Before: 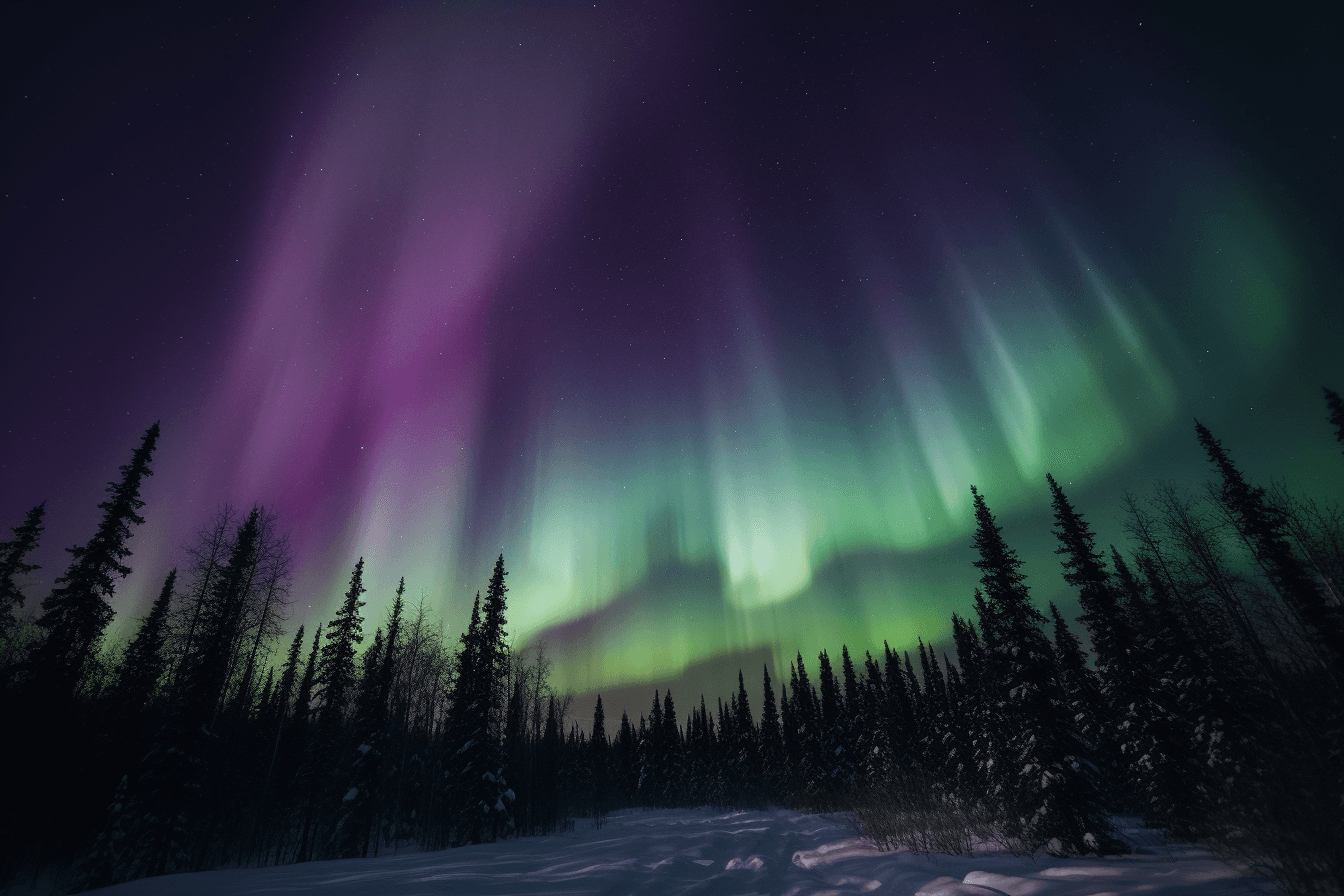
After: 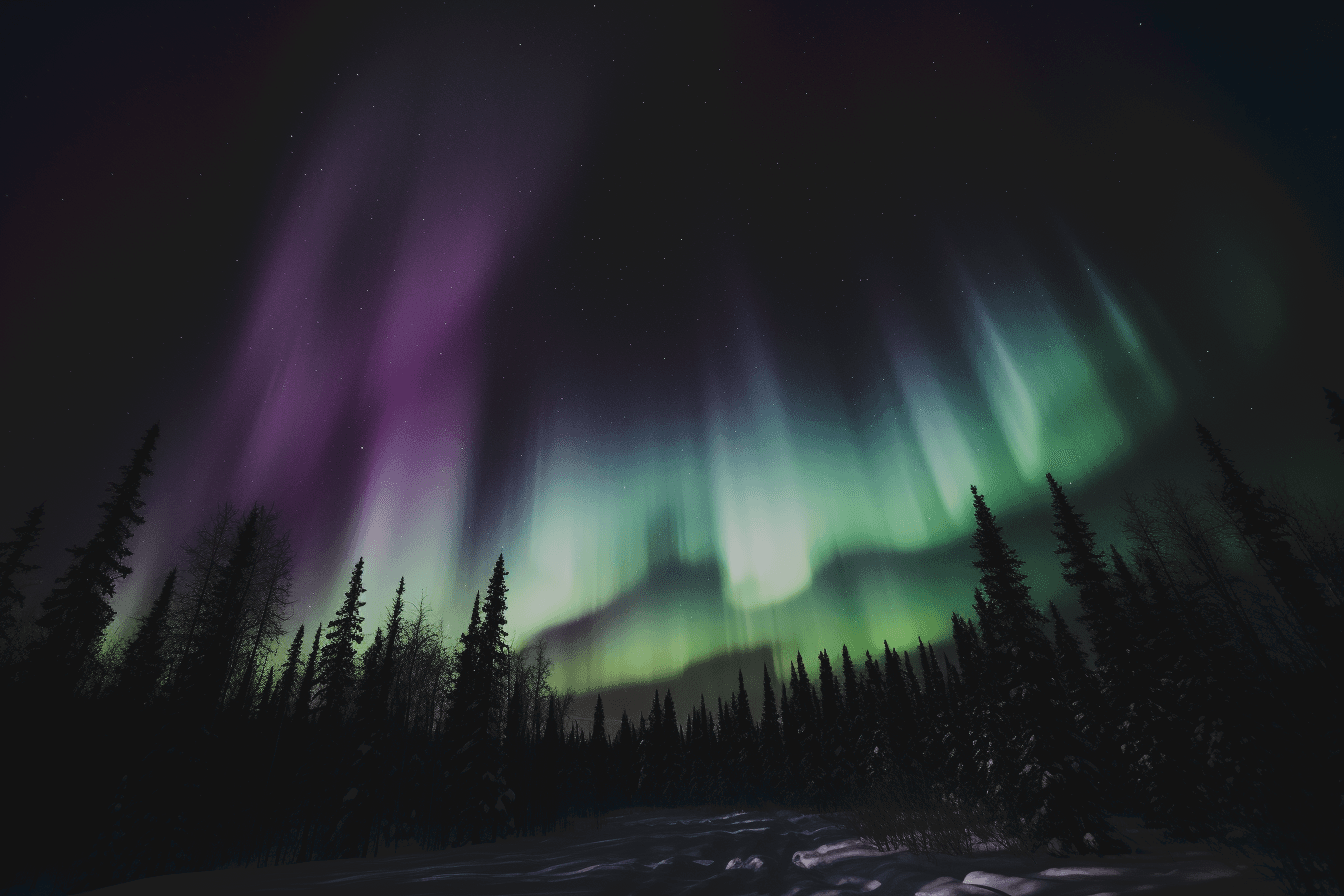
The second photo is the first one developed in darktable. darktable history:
tone curve: curves: ch0 [(0, 0) (0.003, 0.098) (0.011, 0.099) (0.025, 0.103) (0.044, 0.114) (0.069, 0.13) (0.1, 0.142) (0.136, 0.161) (0.177, 0.189) (0.224, 0.224) (0.277, 0.266) (0.335, 0.32) (0.399, 0.38) (0.468, 0.45) (0.543, 0.522) (0.623, 0.598) (0.709, 0.669) (0.801, 0.731) (0.898, 0.786) (1, 1)], preserve colors none
filmic rgb: black relative exposure -5 EV, white relative exposure 3.5 EV, hardness 3.19, contrast 1.5, highlights saturation mix -50%
